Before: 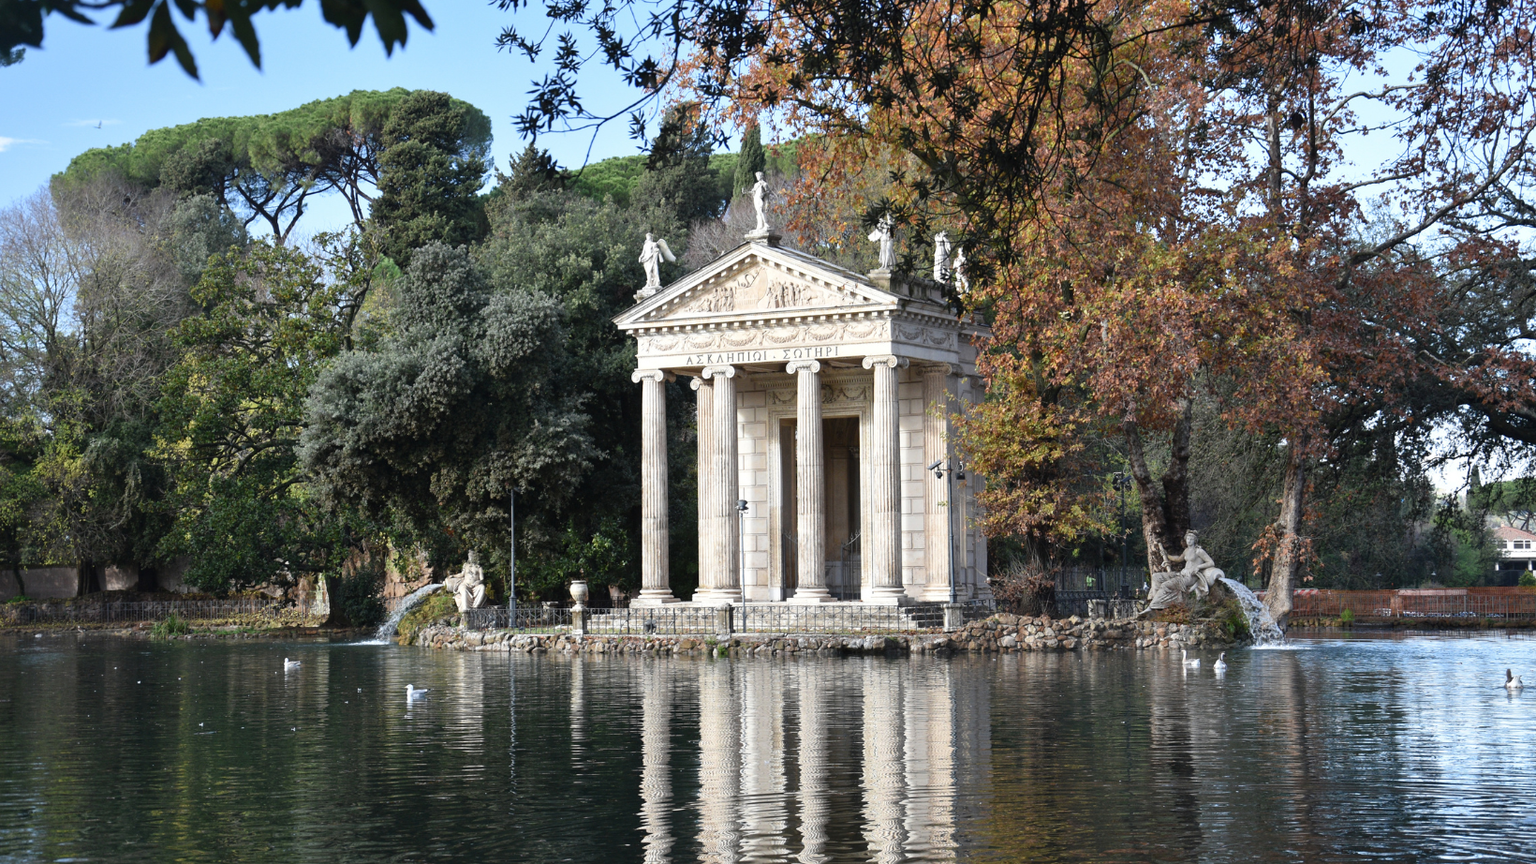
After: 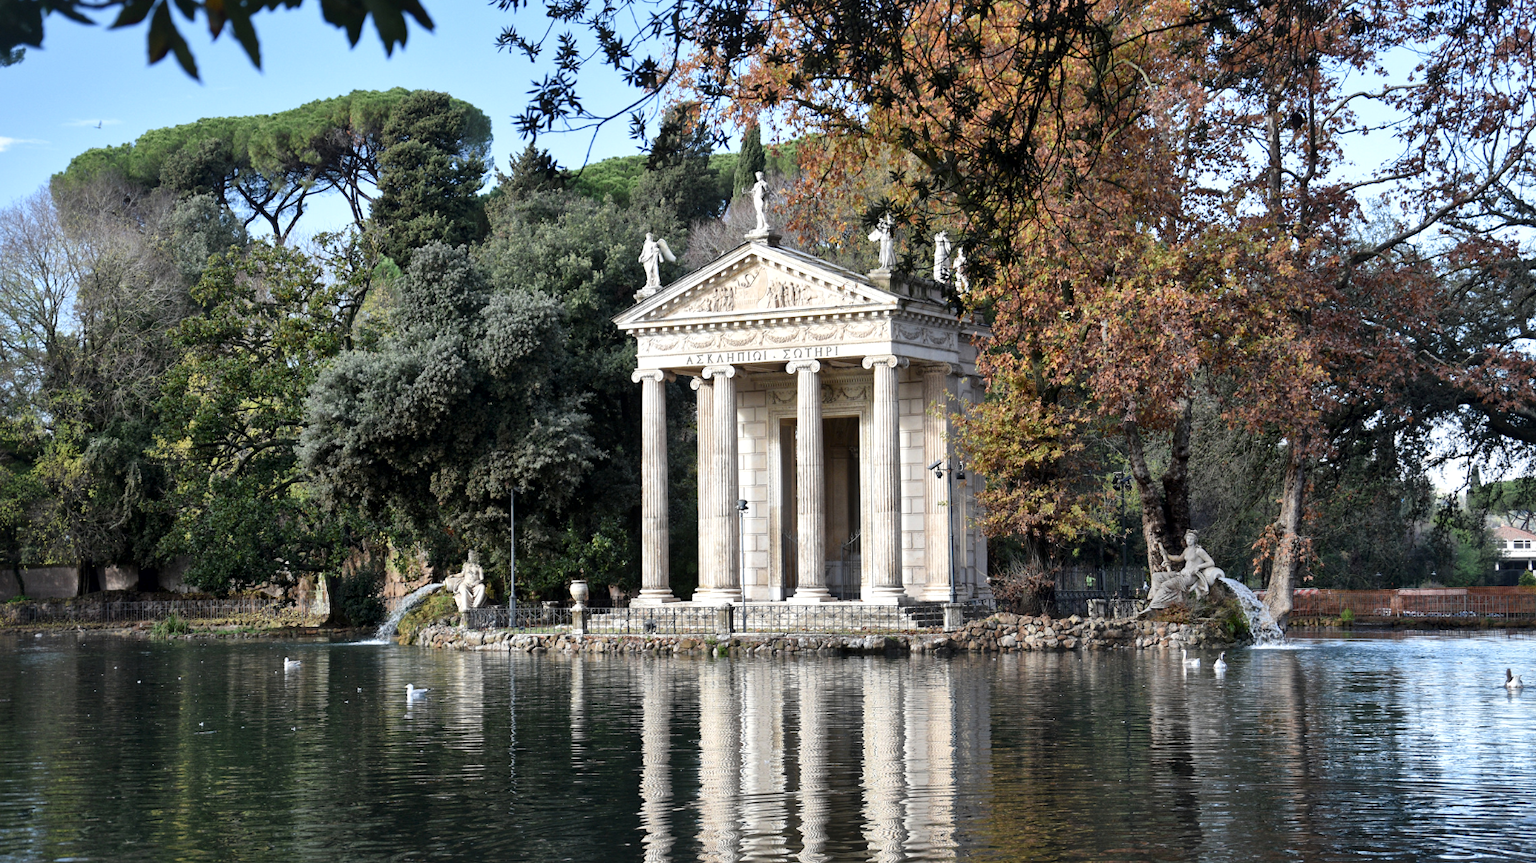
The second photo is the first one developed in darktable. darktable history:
local contrast: mode bilateral grid, contrast 19, coarseness 50, detail 150%, midtone range 0.2
